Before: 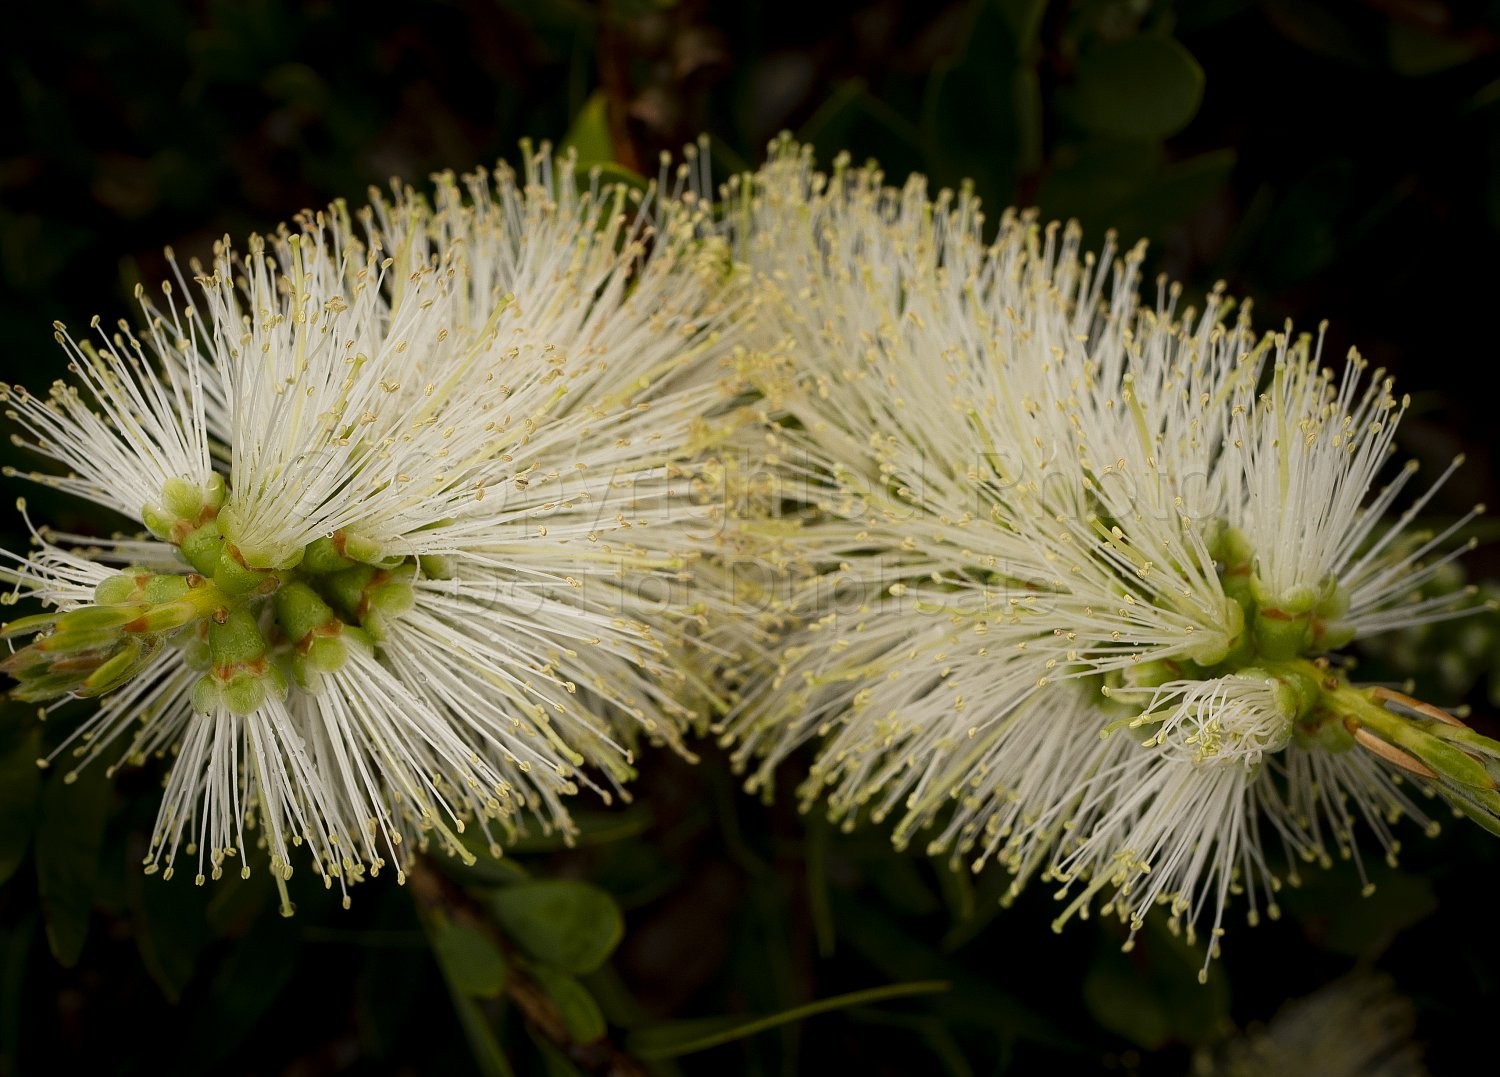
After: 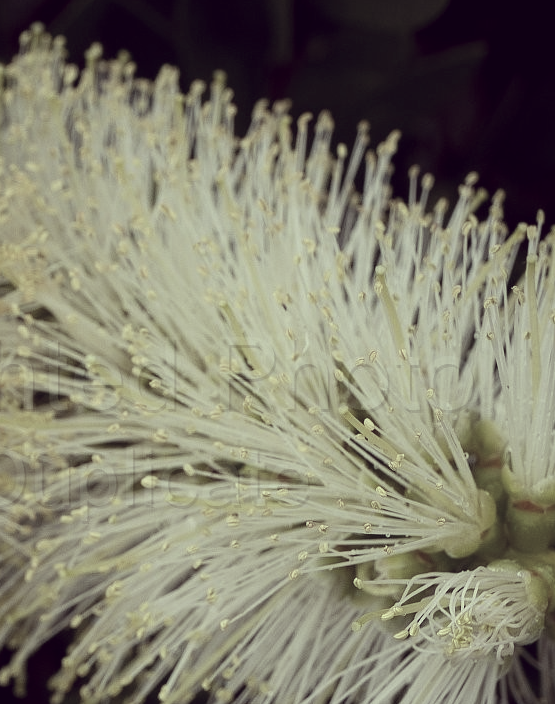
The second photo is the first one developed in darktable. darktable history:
crop and rotate: left 49.876%, top 10.092%, right 13.067%, bottom 24.476%
color correction: highlights a* -20.66, highlights b* 20.2, shadows a* 19.59, shadows b* -19.73, saturation 0.455
